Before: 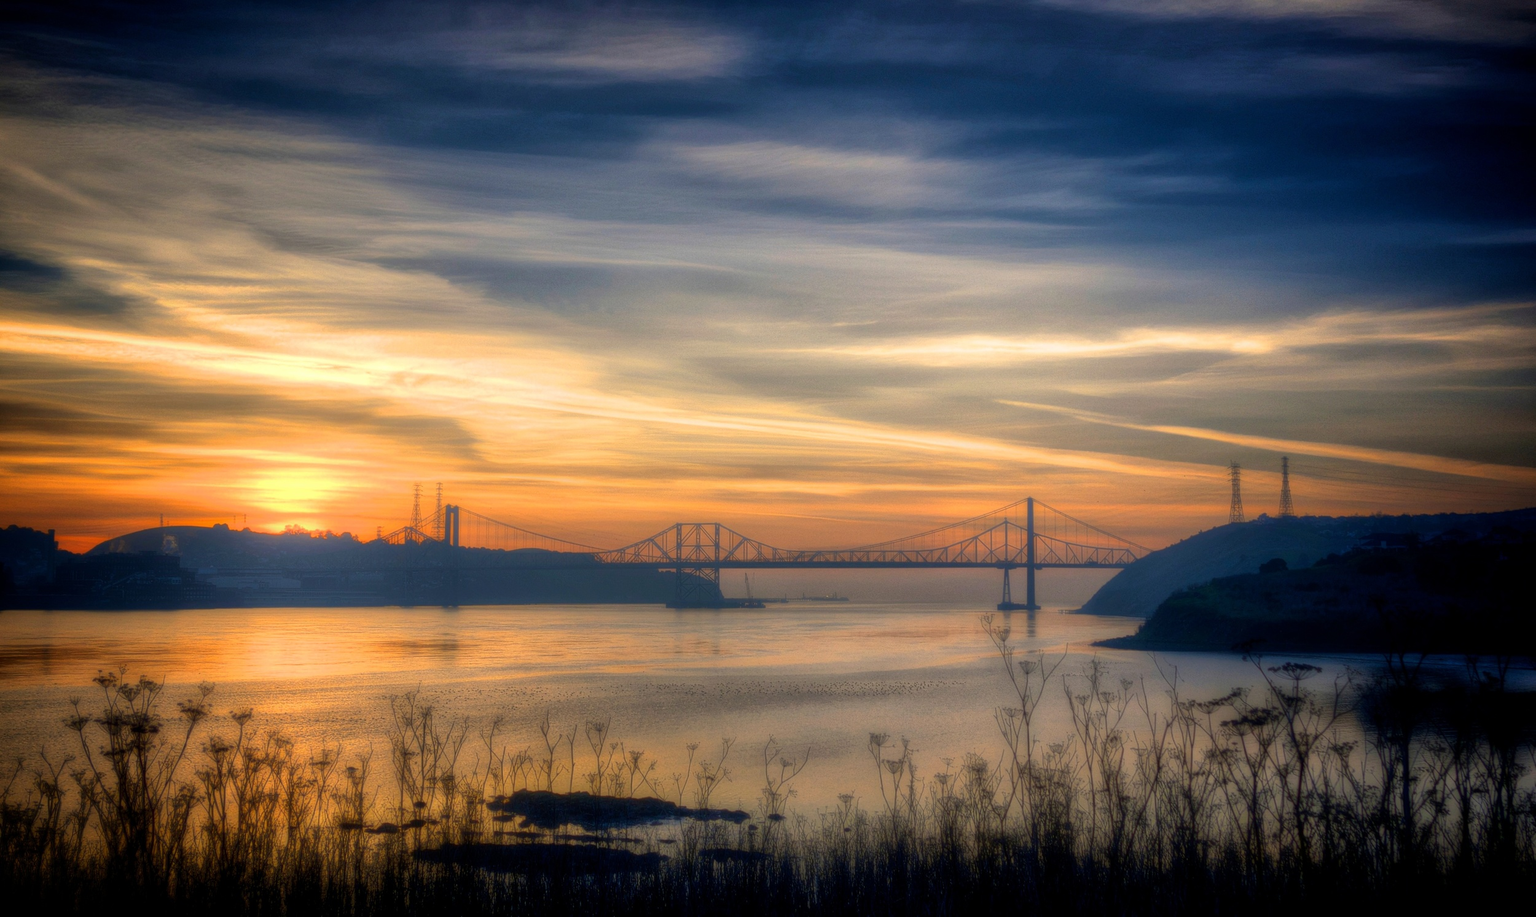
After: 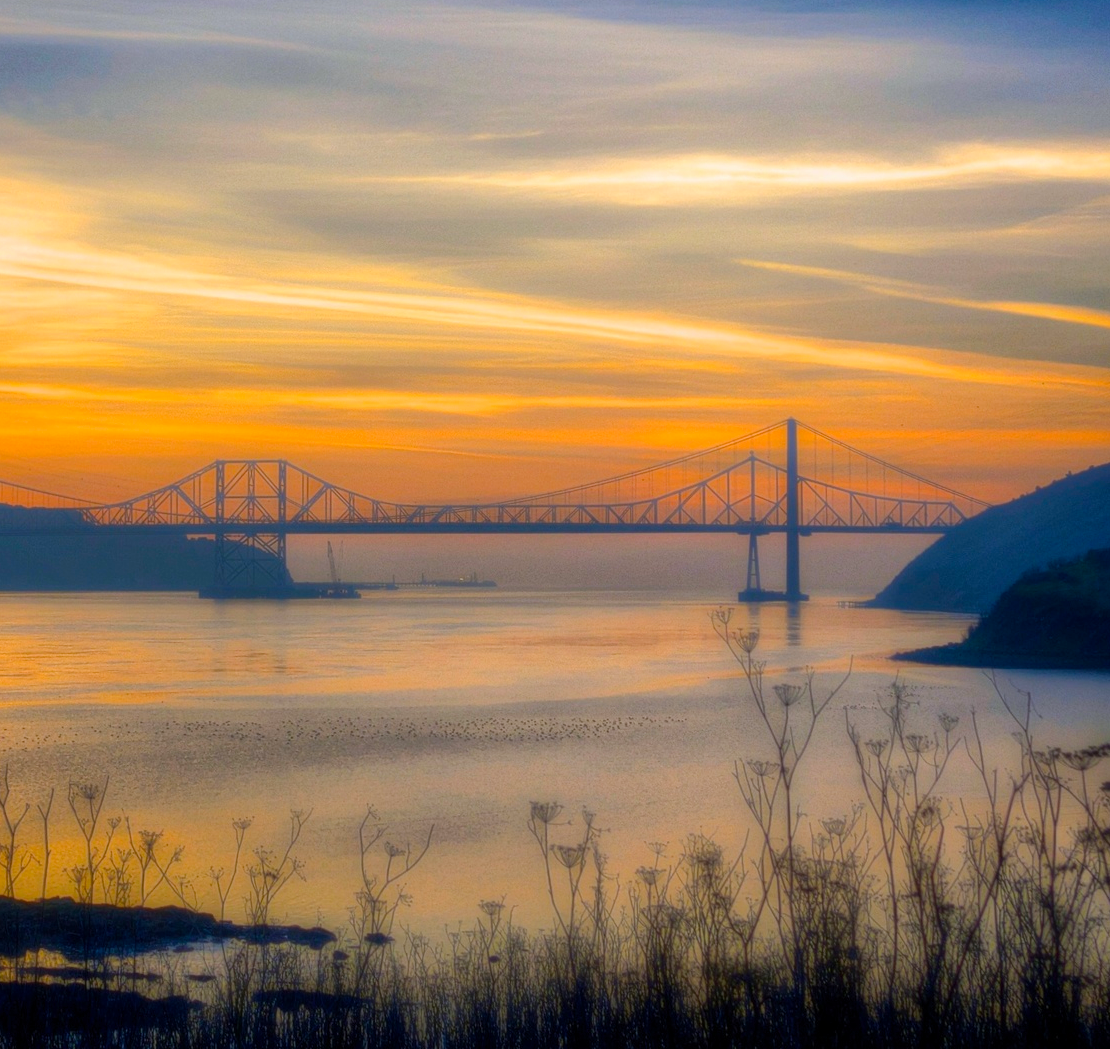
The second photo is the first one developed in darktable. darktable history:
white balance: red 0.983, blue 1.036
crop: left 35.432%, top 26.233%, right 20.145%, bottom 3.432%
color balance rgb: perceptual saturation grading › global saturation 25%, perceptual brilliance grading › mid-tones 10%, perceptual brilliance grading › shadows 15%, global vibrance 20%
